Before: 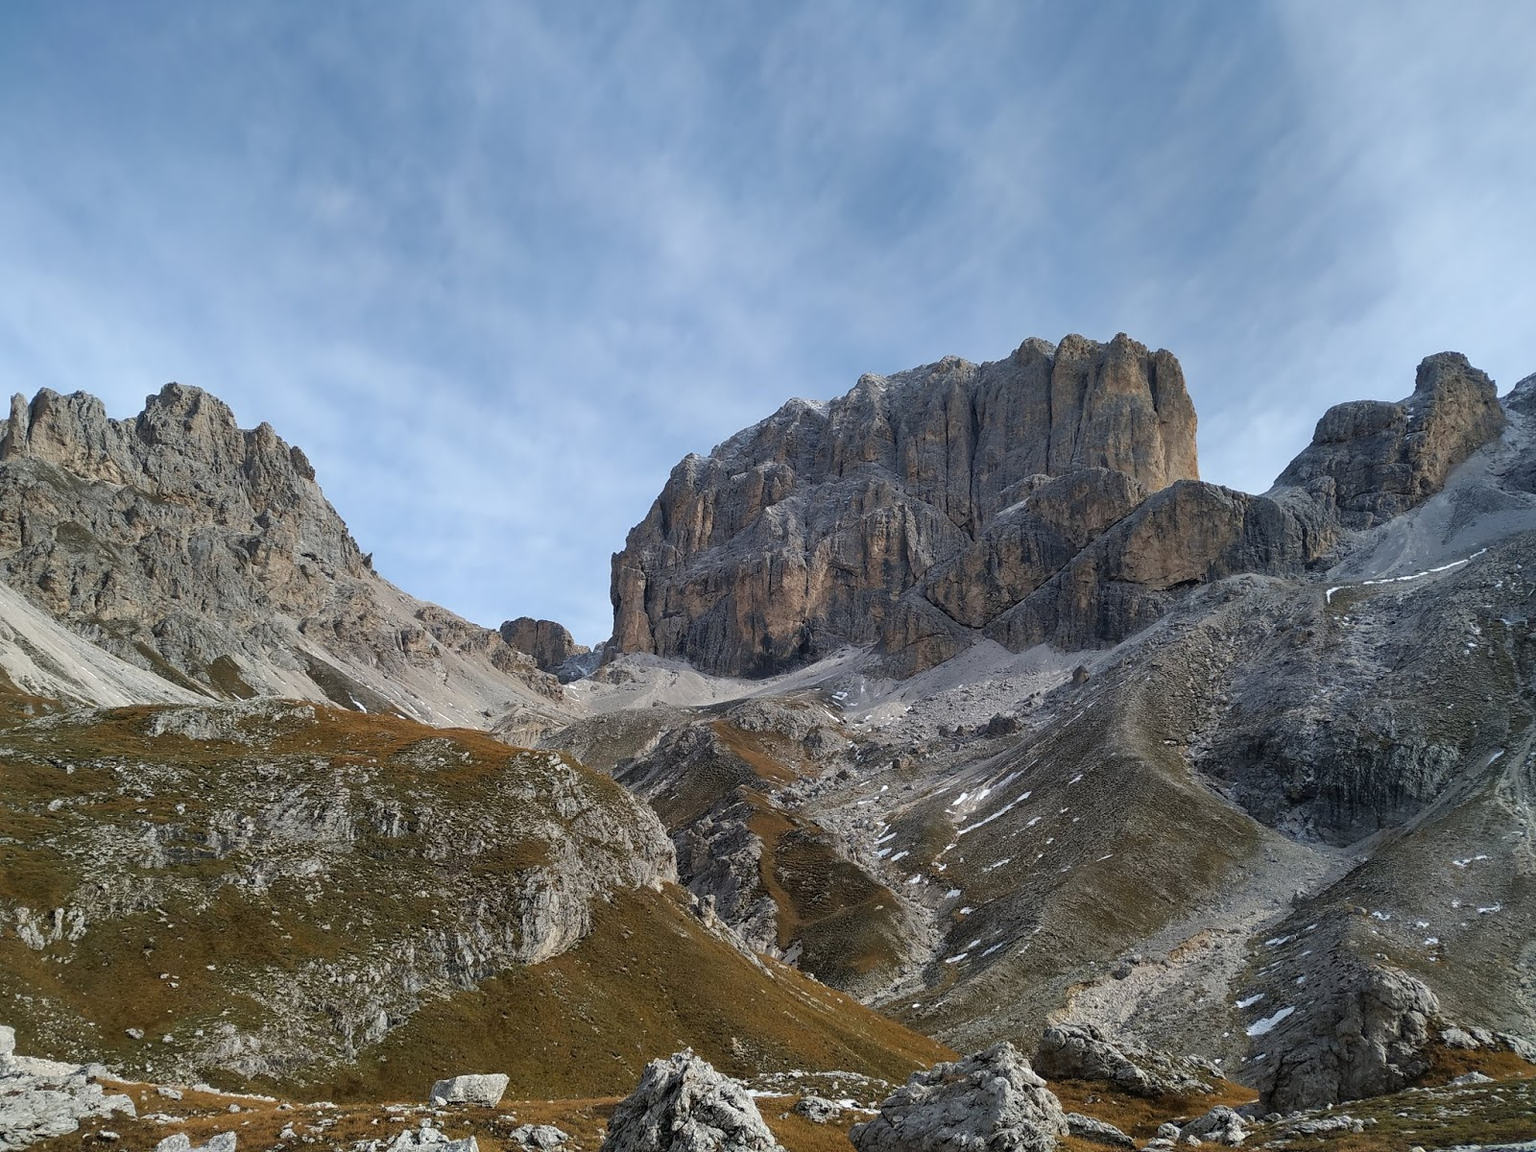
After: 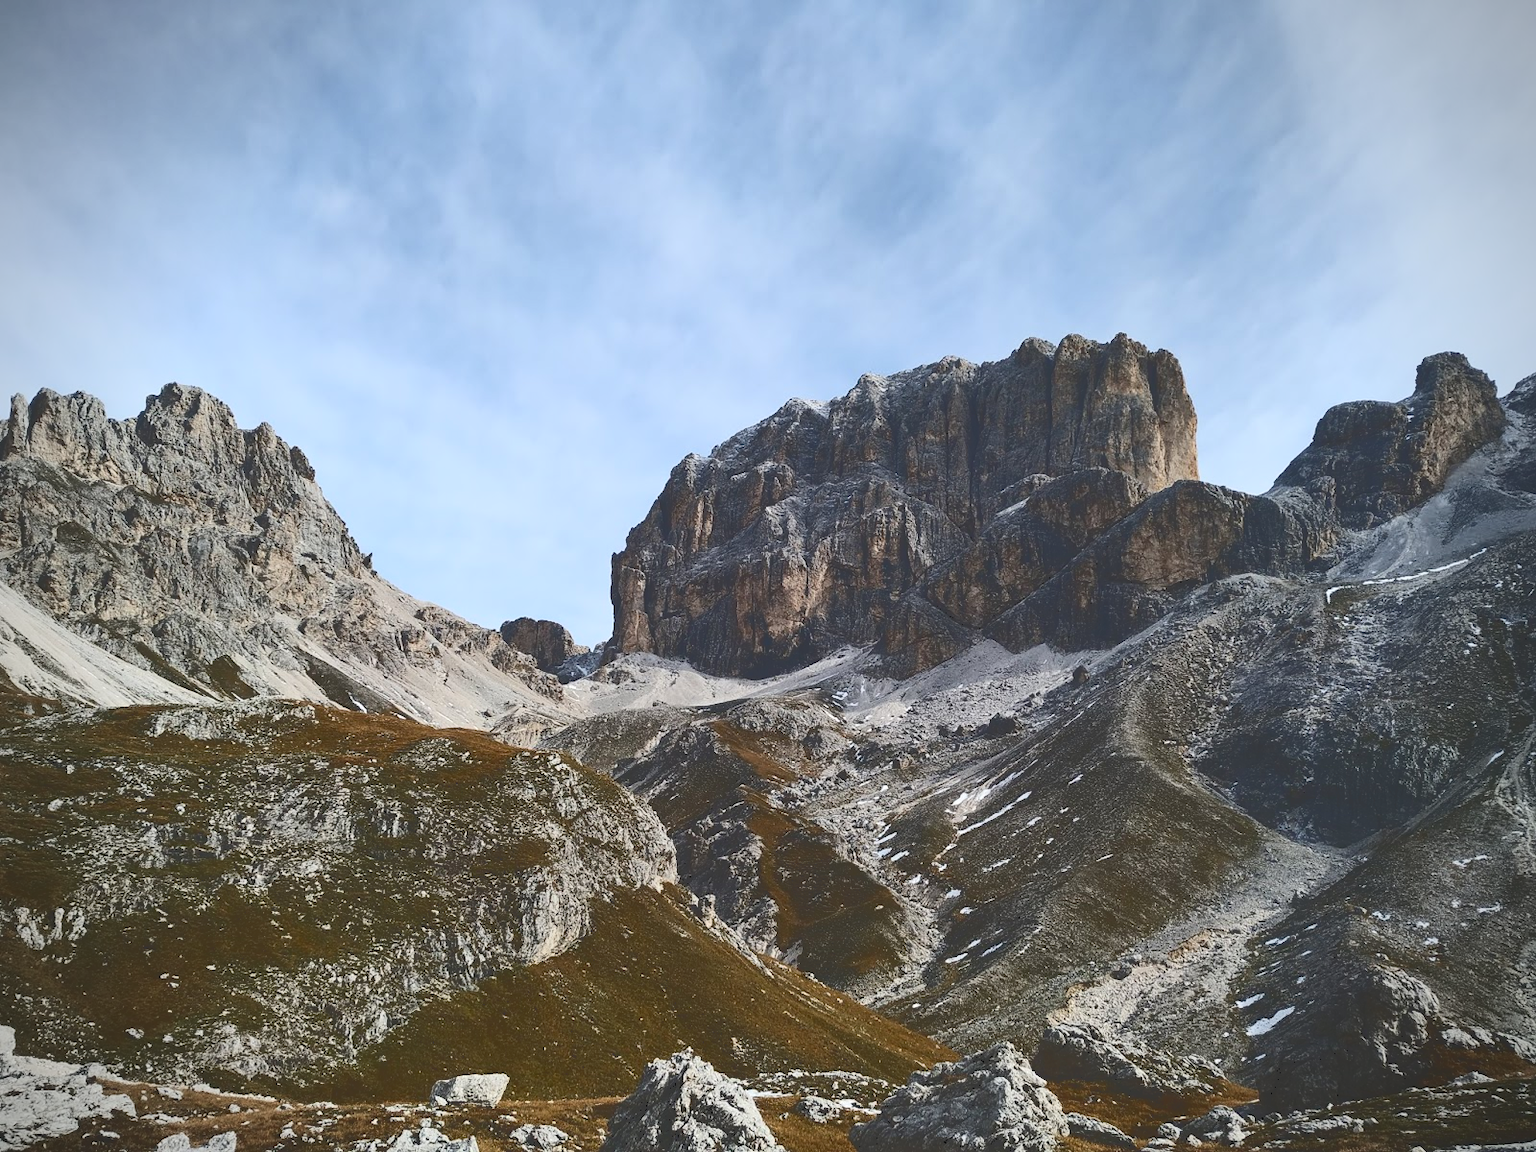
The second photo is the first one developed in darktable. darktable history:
vignetting: on, module defaults
tone curve: curves: ch0 [(0, 0) (0.003, 0.231) (0.011, 0.231) (0.025, 0.231) (0.044, 0.231) (0.069, 0.231) (0.1, 0.234) (0.136, 0.239) (0.177, 0.243) (0.224, 0.247) (0.277, 0.265) (0.335, 0.311) (0.399, 0.389) (0.468, 0.507) (0.543, 0.634) (0.623, 0.74) (0.709, 0.83) (0.801, 0.889) (0.898, 0.93) (1, 1)], color space Lab, independent channels, preserve colors none
